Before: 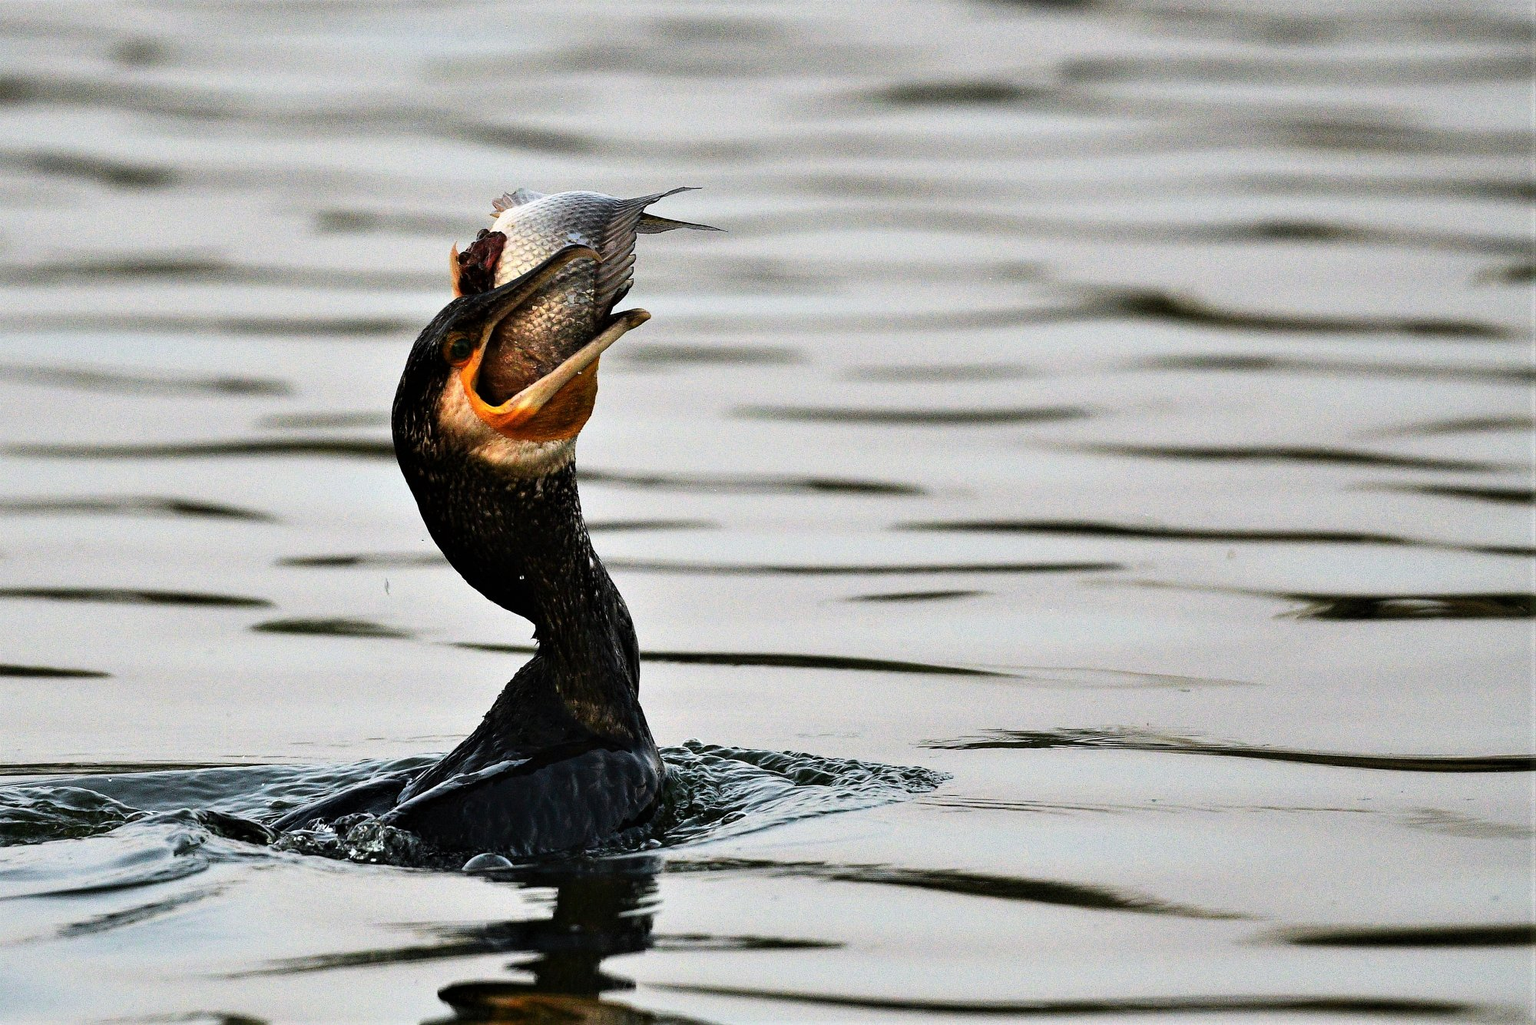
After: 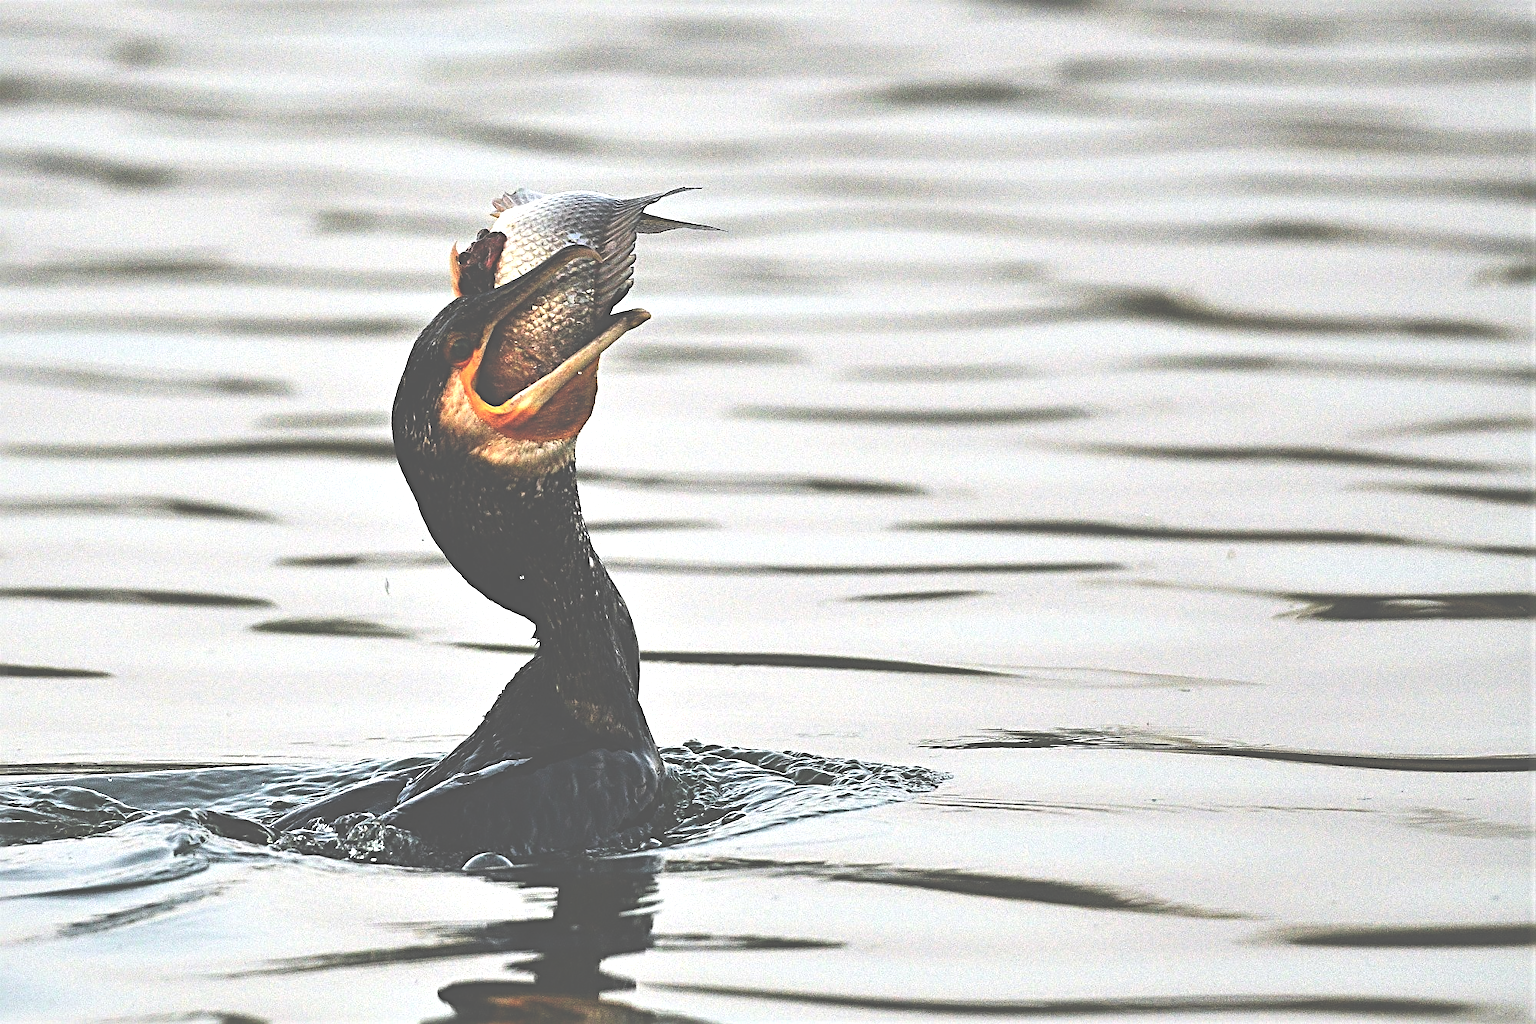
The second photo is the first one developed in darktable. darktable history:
sharpen: radius 3.954
exposure: black level correction -0.071, exposure 0.502 EV, compensate exposure bias true, compensate highlight preservation false
